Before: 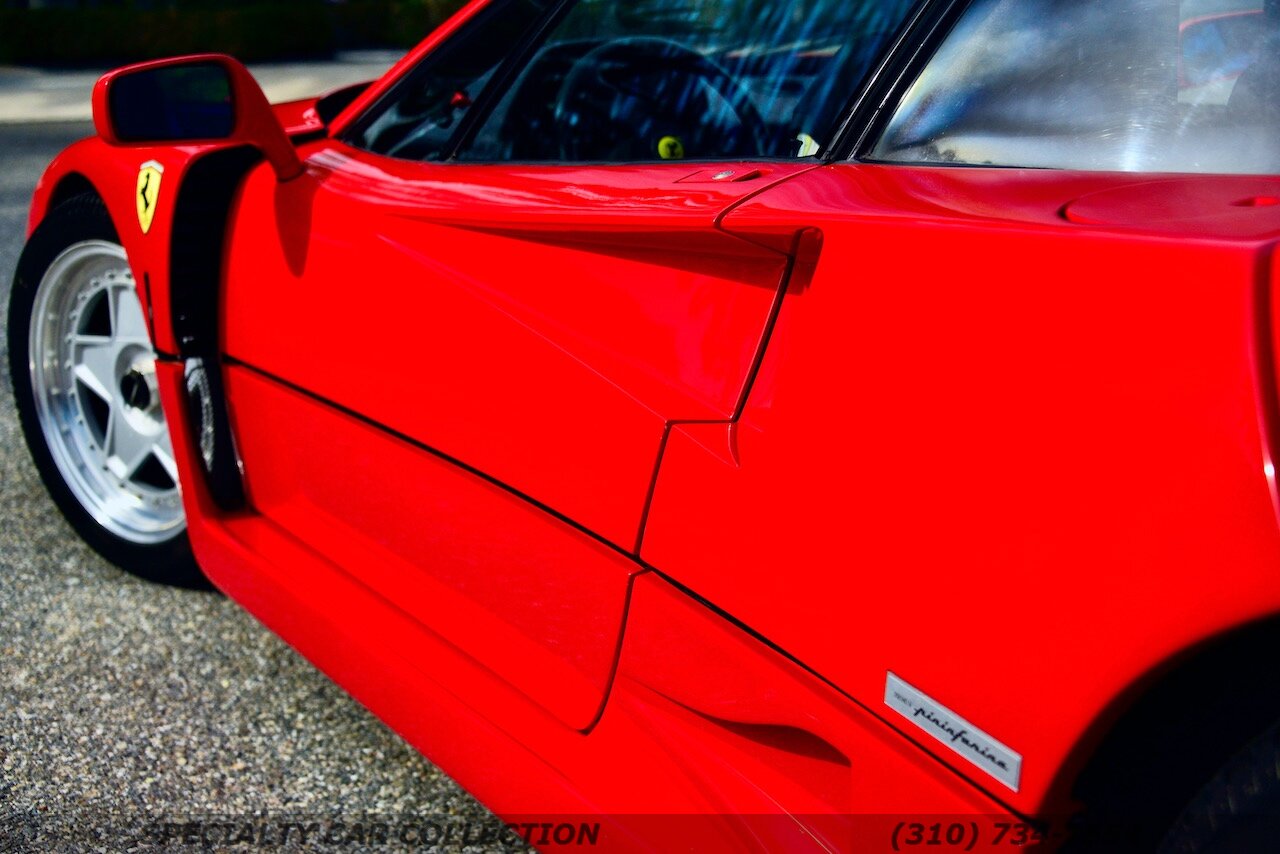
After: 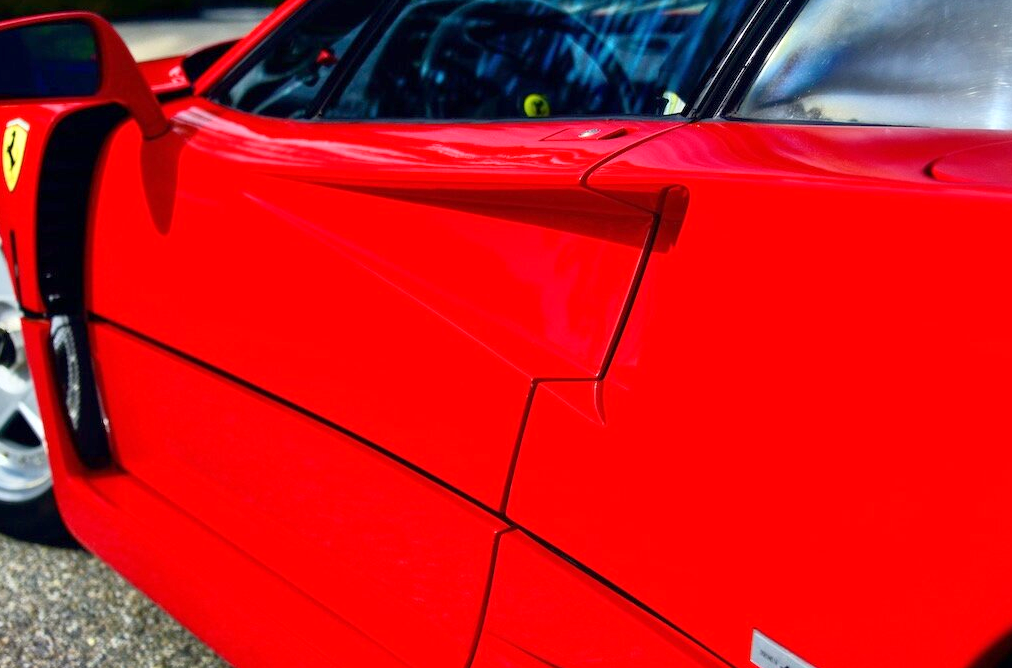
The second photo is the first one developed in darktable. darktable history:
tone equalizer: -8 EV 0.988 EV, -7 EV 1 EV, -6 EV 0.962 EV, -5 EV 0.971 EV, -4 EV 1.03 EV, -3 EV 0.758 EV, -2 EV 0.488 EV, -1 EV 0.241 EV
crop and rotate: left 10.541%, top 5.109%, right 10.355%, bottom 16.636%
